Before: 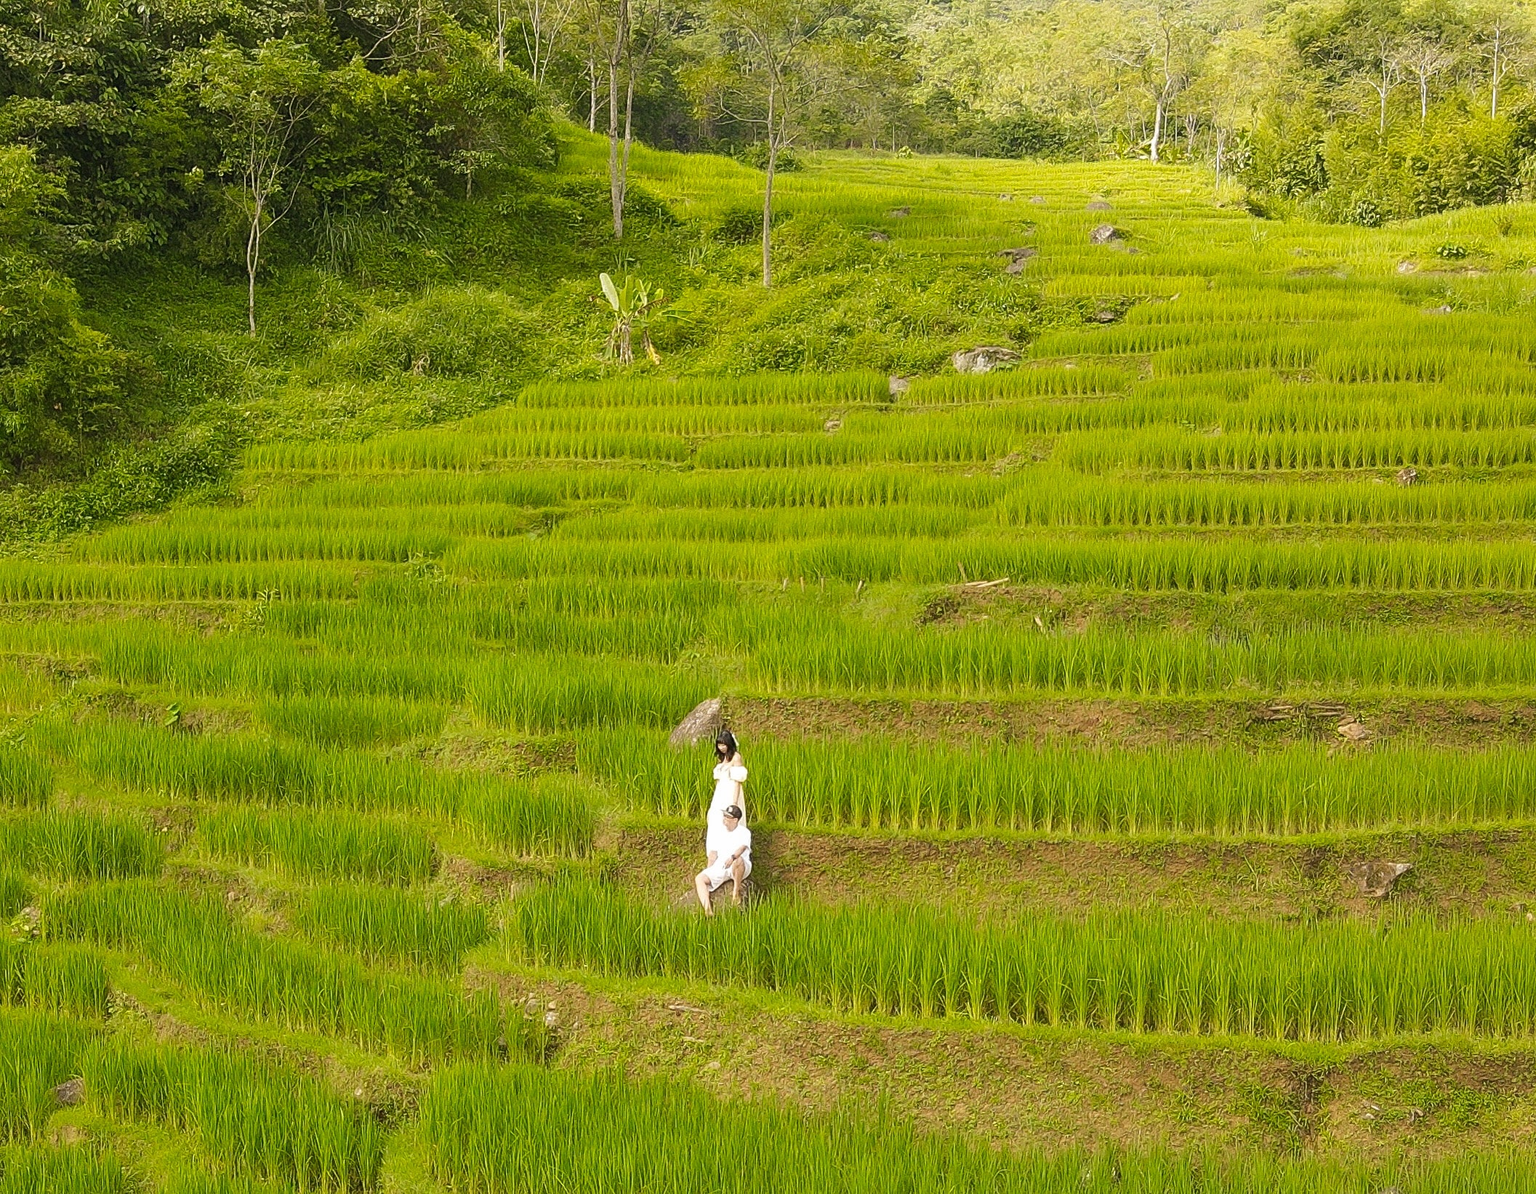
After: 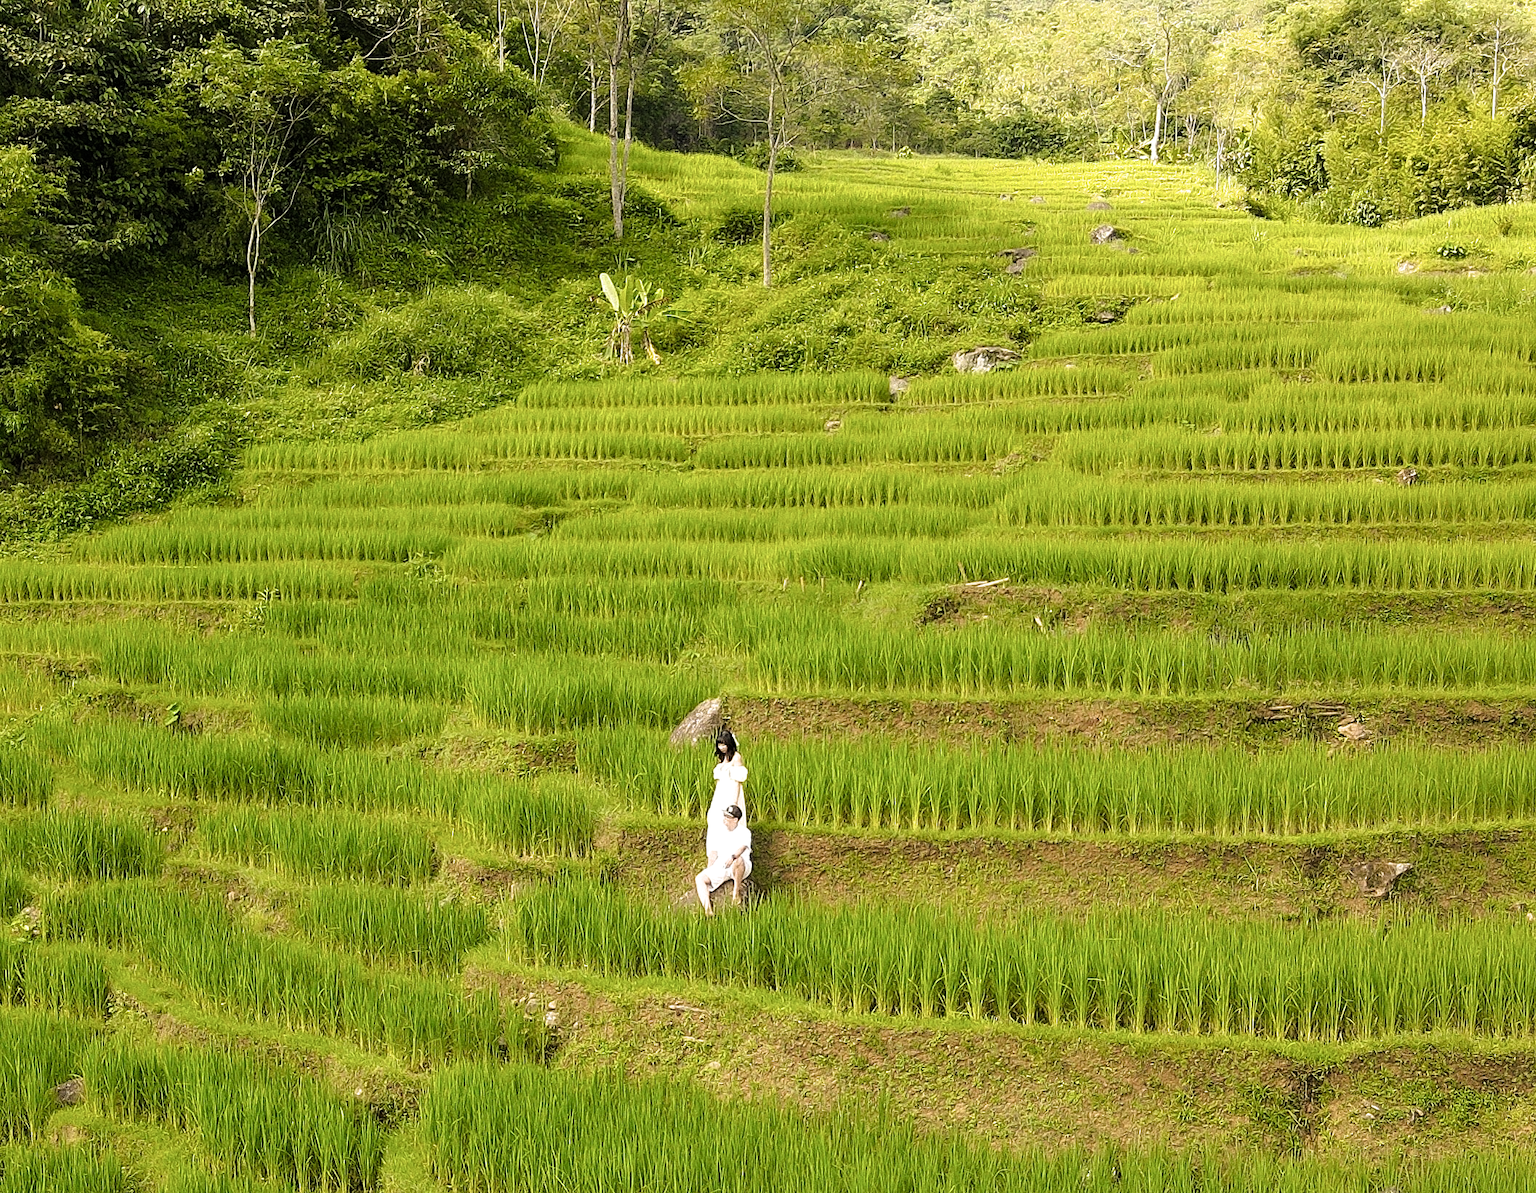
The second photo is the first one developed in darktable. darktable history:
filmic rgb: black relative exposure -8.26 EV, white relative exposure 2.2 EV, target white luminance 99.92%, hardness 7.14, latitude 74.32%, contrast 1.318, highlights saturation mix -1.94%, shadows ↔ highlights balance 30.78%
